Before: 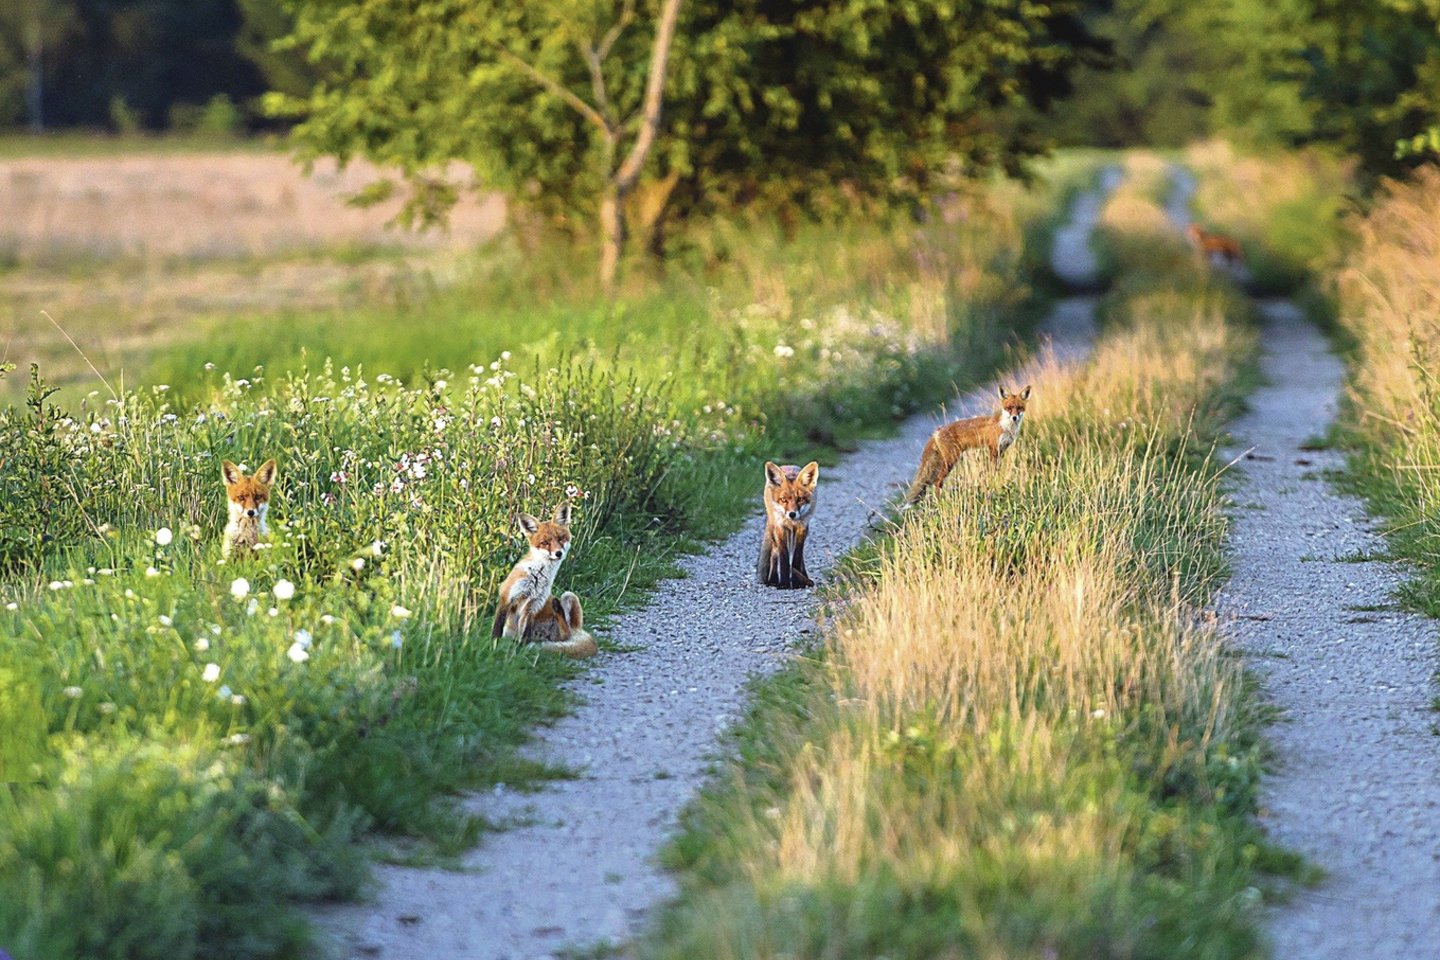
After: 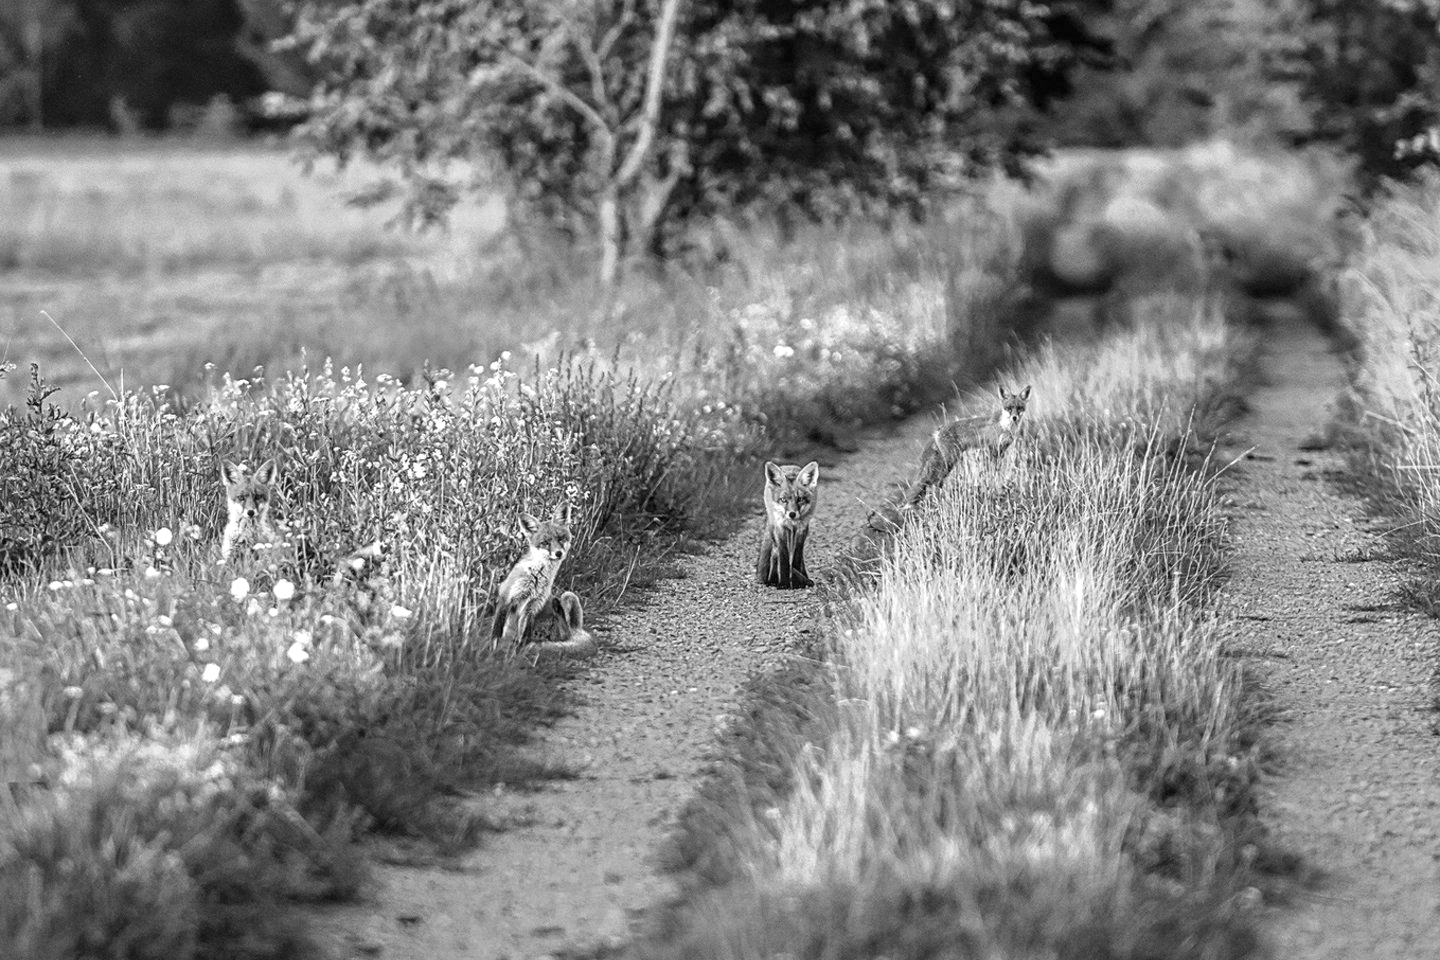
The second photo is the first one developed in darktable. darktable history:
local contrast: detail 130%
contrast brightness saturation: saturation -1
color correction: saturation 0.8
